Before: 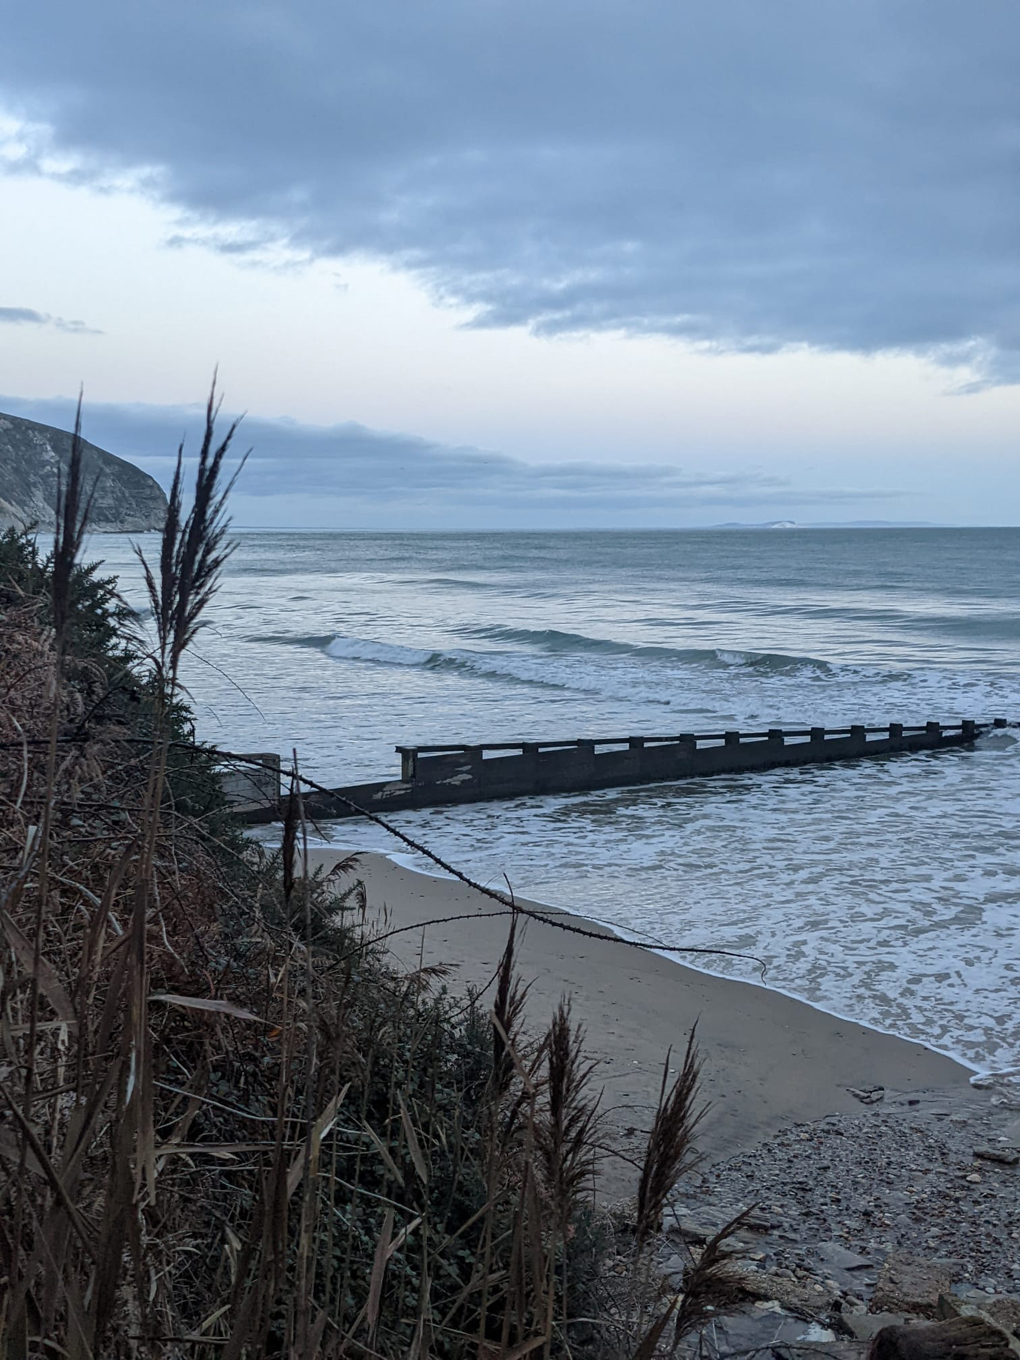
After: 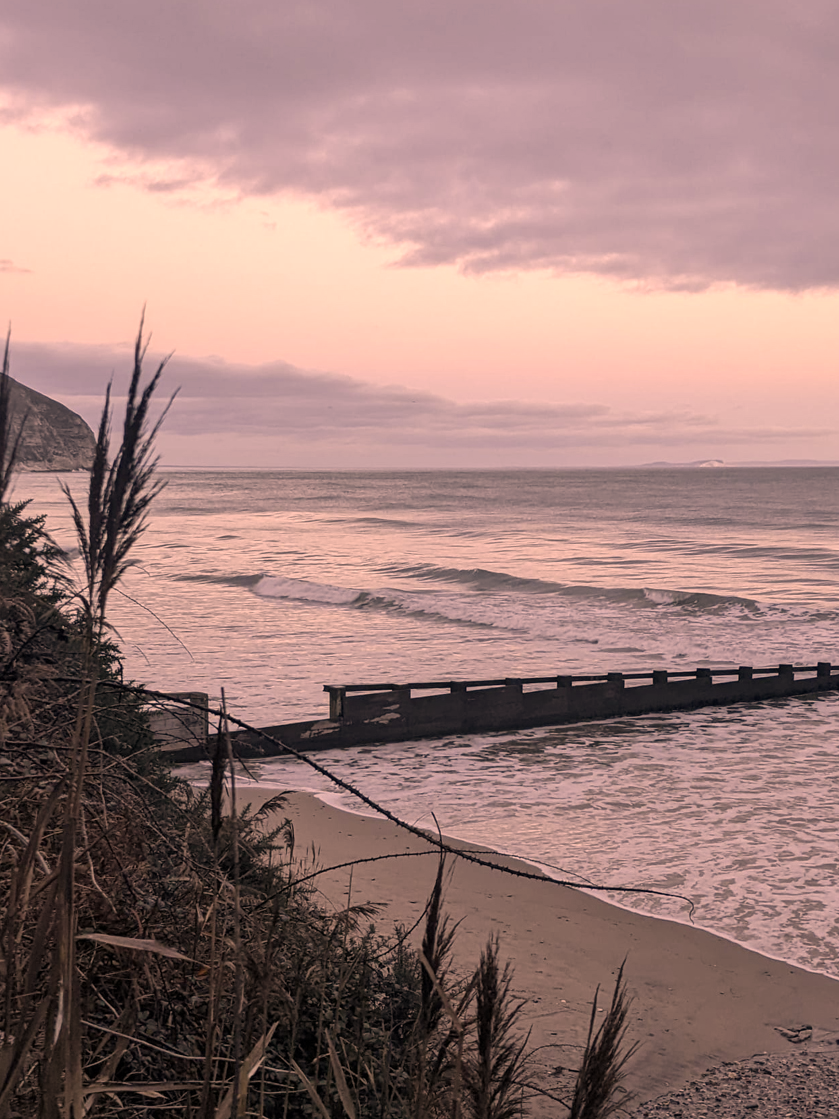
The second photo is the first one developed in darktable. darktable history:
color correction: highlights a* 39.61, highlights b* 39.56, saturation 0.689
crop and rotate: left 7.068%, top 4.504%, right 10.621%, bottom 13.183%
